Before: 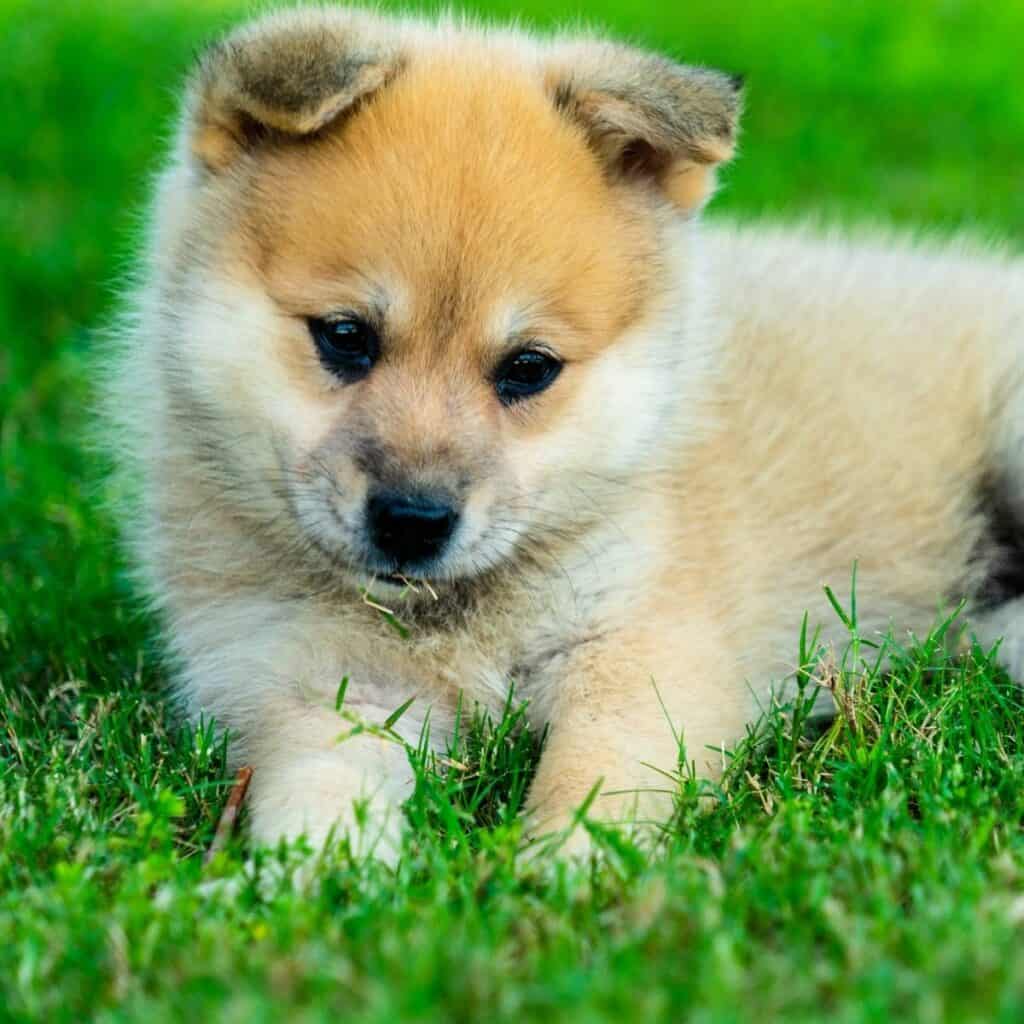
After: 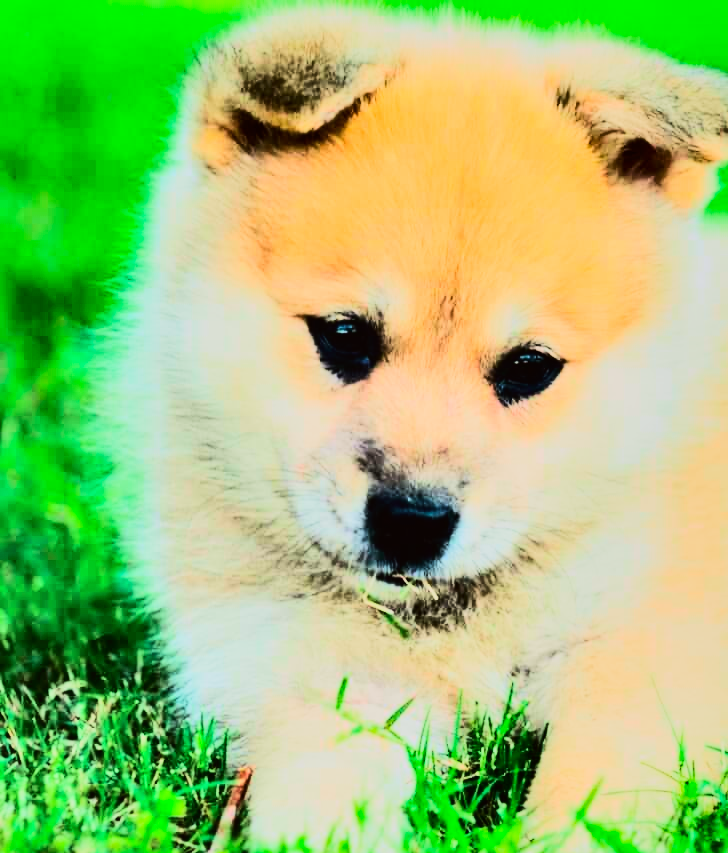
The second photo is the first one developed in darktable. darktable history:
exposure: black level correction -0.002, exposure 0.54 EV, compensate highlight preservation false
local contrast: mode bilateral grid, contrast 20, coarseness 50, detail 120%, midtone range 0.2
shadows and highlights: soften with gaussian
rgb curve: curves: ch0 [(0, 0) (0.21, 0.15) (0.24, 0.21) (0.5, 0.75) (0.75, 0.96) (0.89, 0.99) (1, 1)]; ch1 [(0, 0.02) (0.21, 0.13) (0.25, 0.2) (0.5, 0.67) (0.75, 0.9) (0.89, 0.97) (1, 1)]; ch2 [(0, 0.02) (0.21, 0.13) (0.25, 0.2) (0.5, 0.67) (0.75, 0.9) (0.89, 0.97) (1, 1)], compensate middle gray true
crop: right 28.885%, bottom 16.626%
tone curve: curves: ch0 [(0, 0.019) (0.204, 0.162) (0.491, 0.519) (0.748, 0.765) (1, 0.919)]; ch1 [(0, 0) (0.179, 0.173) (0.322, 0.32) (0.442, 0.447) (0.496, 0.504) (0.566, 0.585) (0.761, 0.803) (1, 1)]; ch2 [(0, 0) (0.434, 0.447) (0.483, 0.487) (0.555, 0.563) (0.697, 0.68) (1, 1)], color space Lab, independent channels, preserve colors none
